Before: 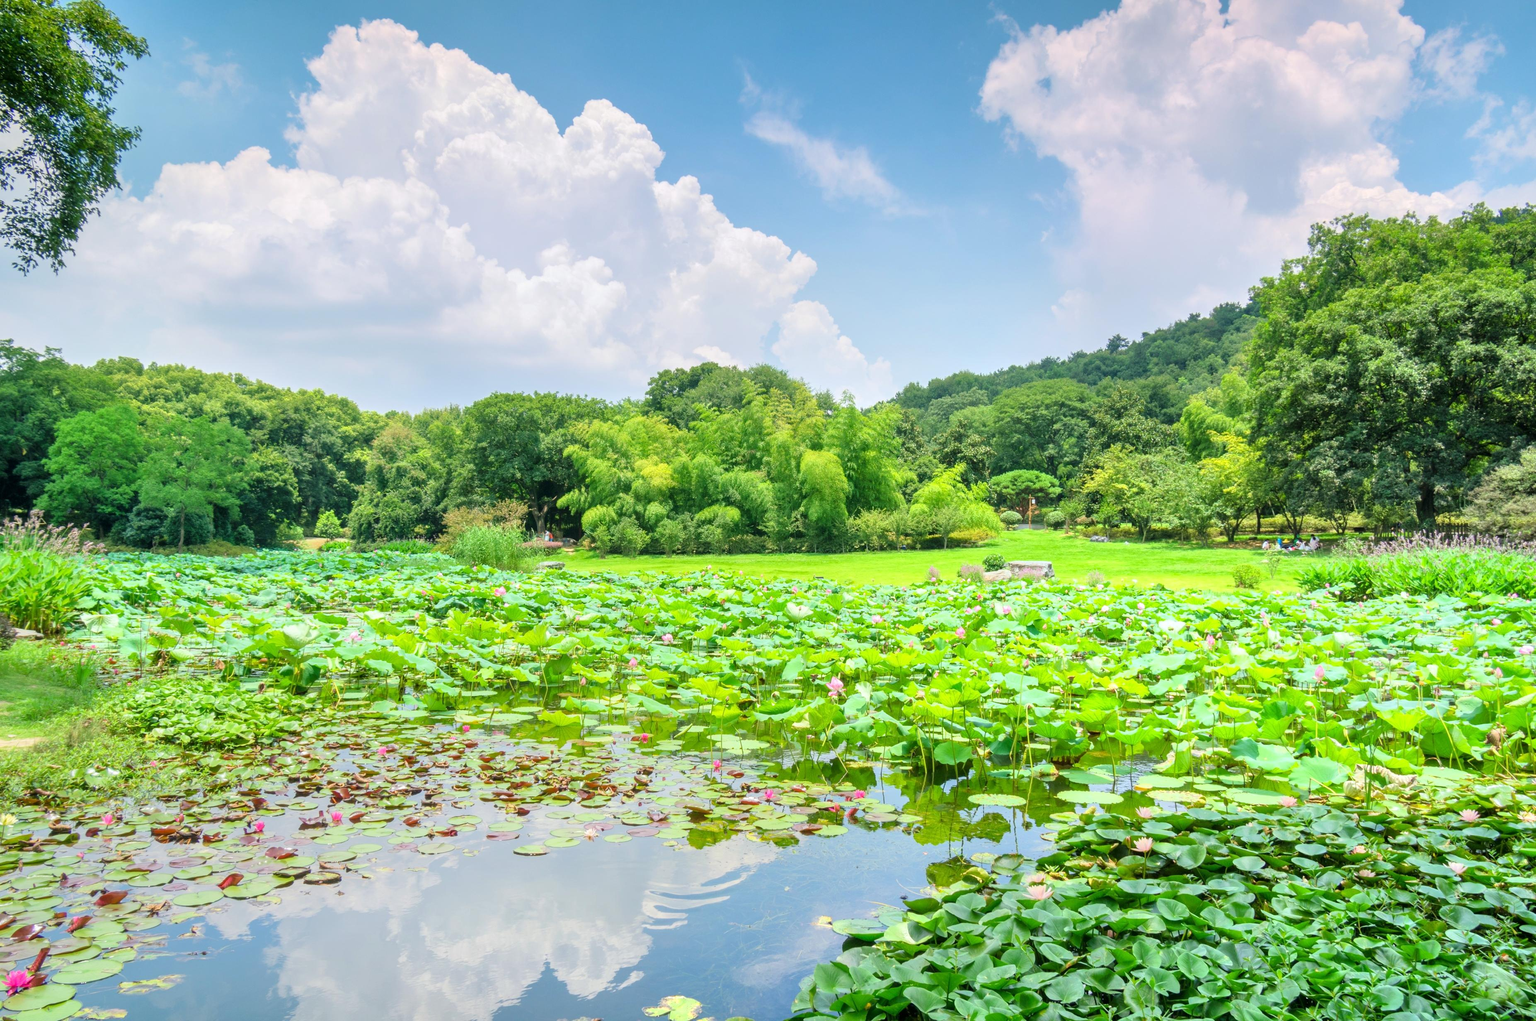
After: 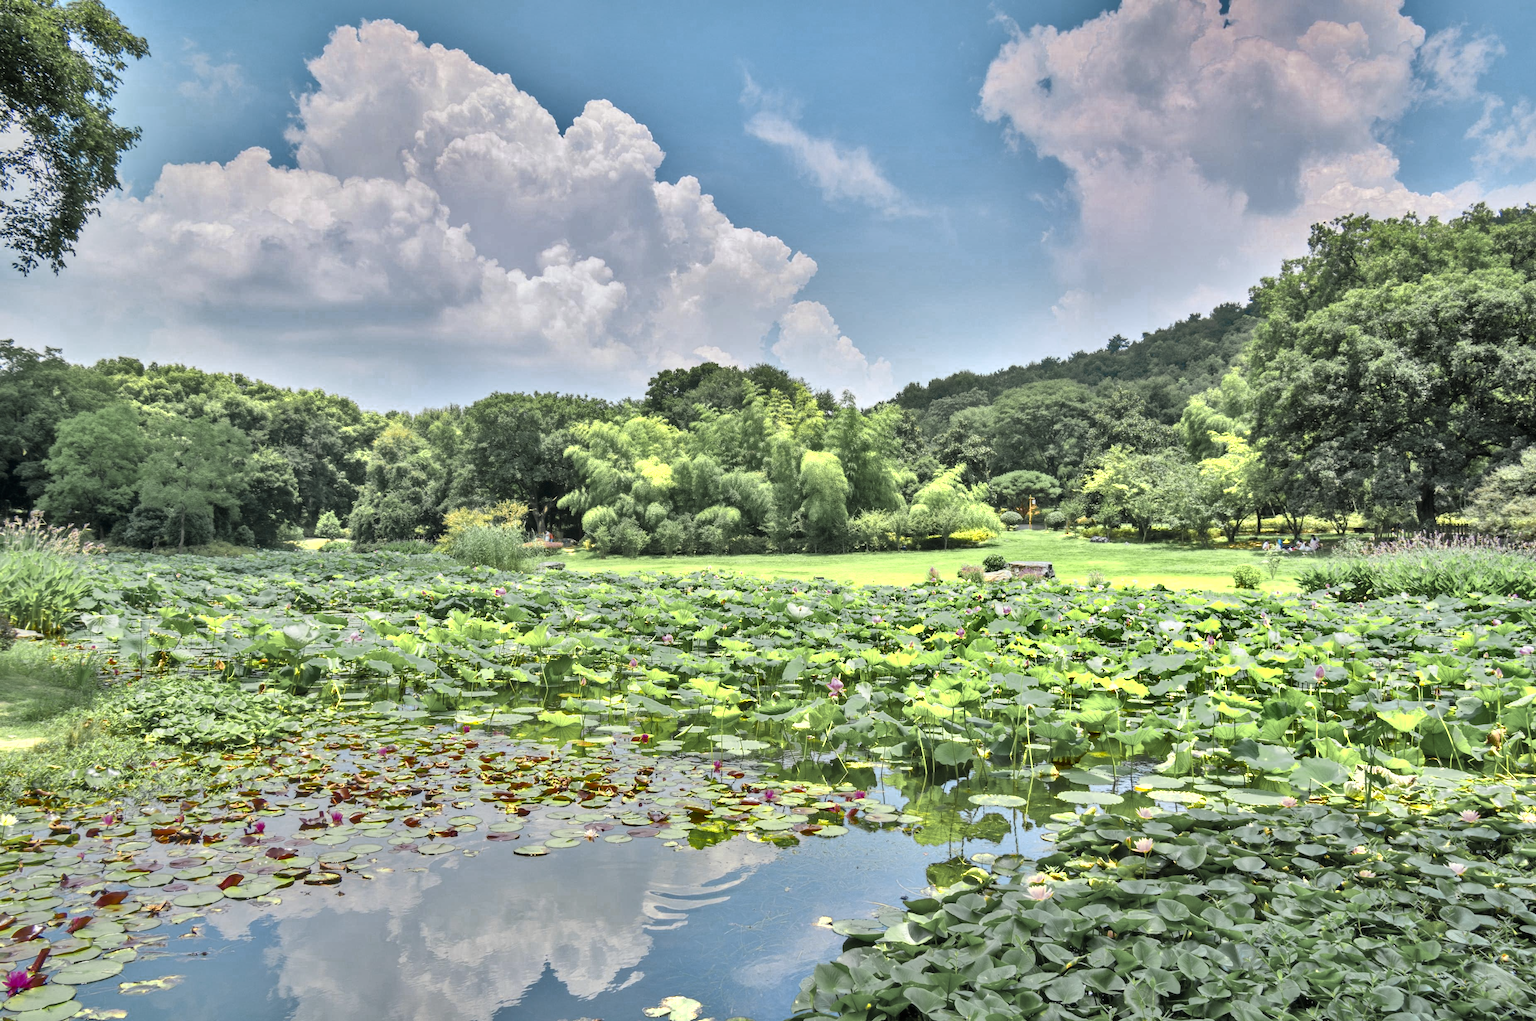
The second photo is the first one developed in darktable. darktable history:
shadows and highlights: white point adjustment 0.113, highlights -71.39, soften with gaussian
color zones: curves: ch0 [(0.004, 0.306) (0.107, 0.448) (0.252, 0.656) (0.41, 0.398) (0.595, 0.515) (0.768, 0.628)]; ch1 [(0.07, 0.323) (0.151, 0.452) (0.252, 0.608) (0.346, 0.221) (0.463, 0.189) (0.61, 0.368) (0.735, 0.395) (0.921, 0.412)]; ch2 [(0, 0.476) (0.132, 0.512) (0.243, 0.512) (0.397, 0.48) (0.522, 0.376) (0.634, 0.536) (0.761, 0.46)]
